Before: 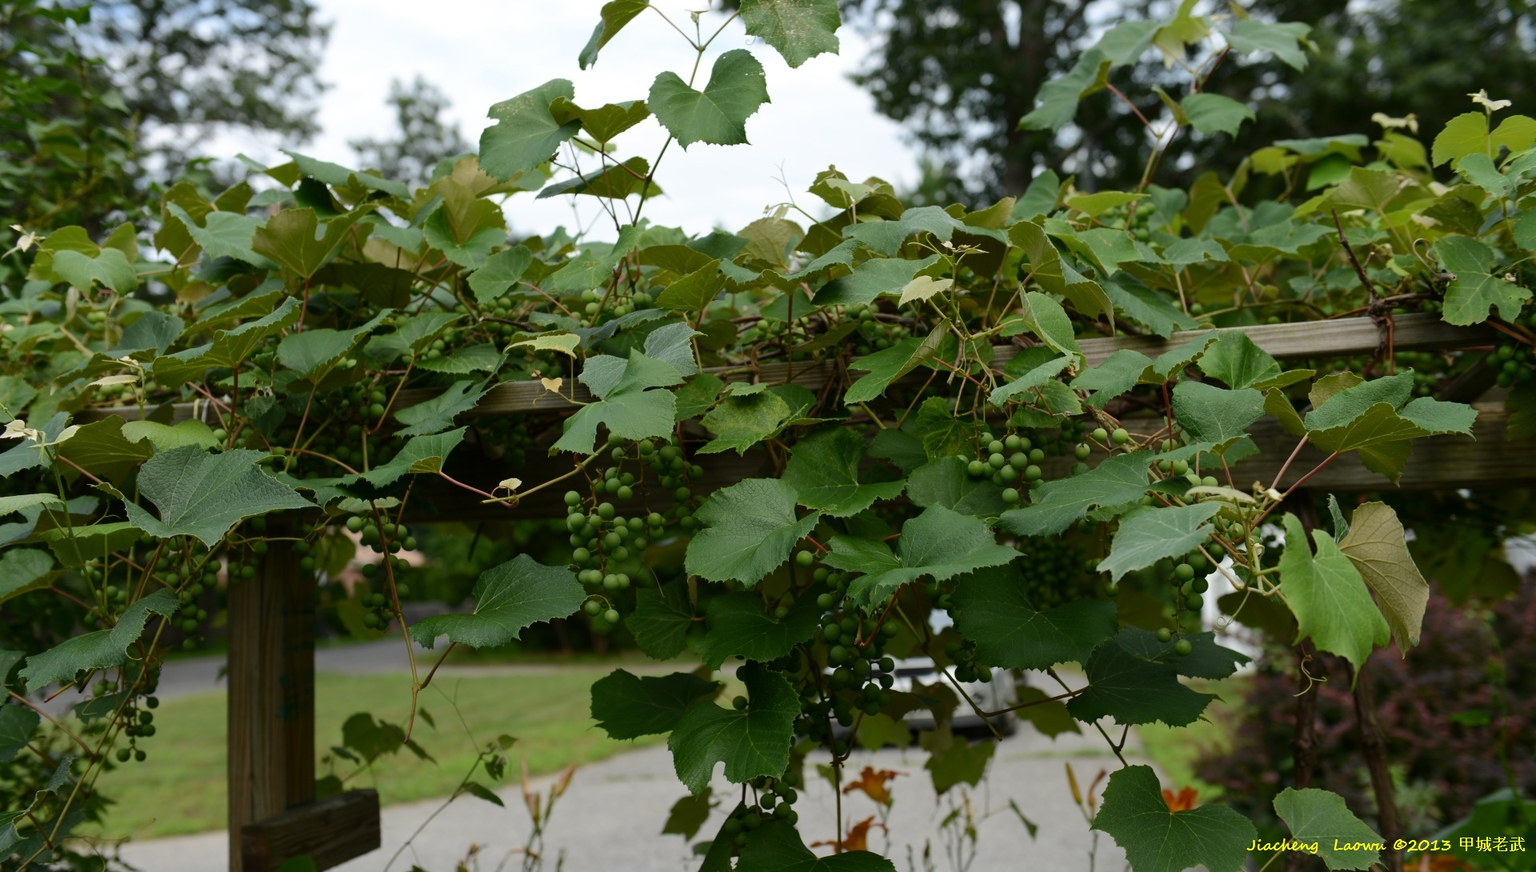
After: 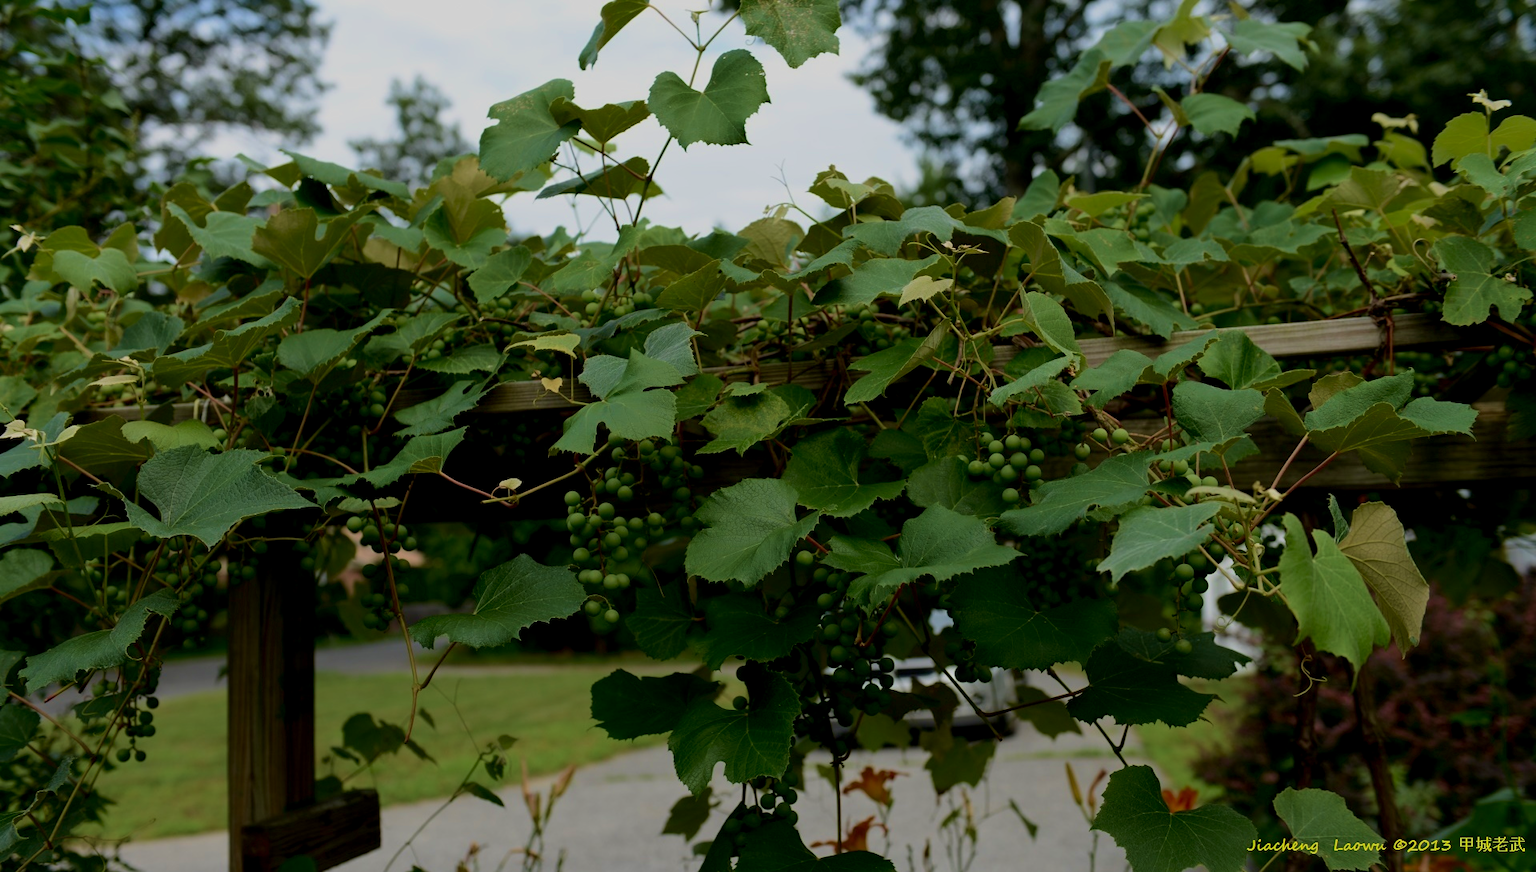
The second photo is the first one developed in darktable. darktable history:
velvia: strength 45%
exposure: black level correction 0.009, exposure -0.637 EV, compensate highlight preservation false
